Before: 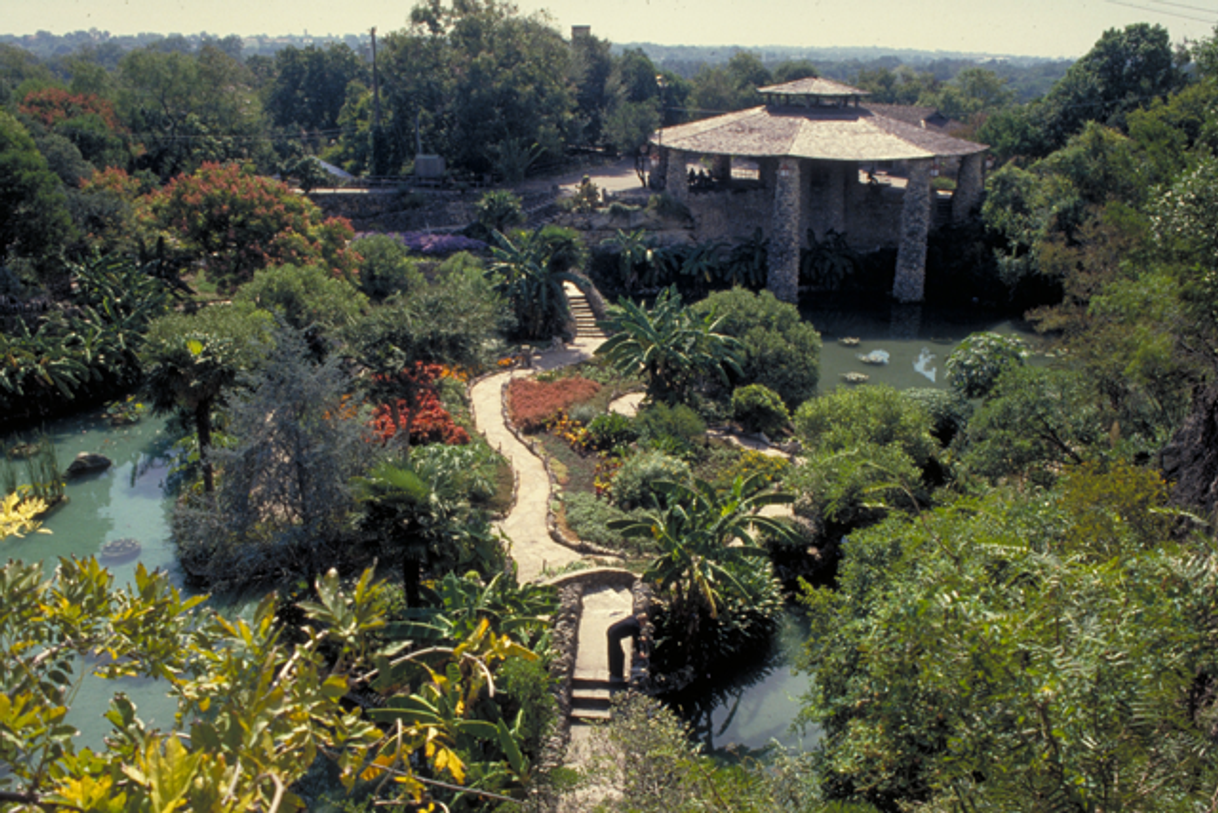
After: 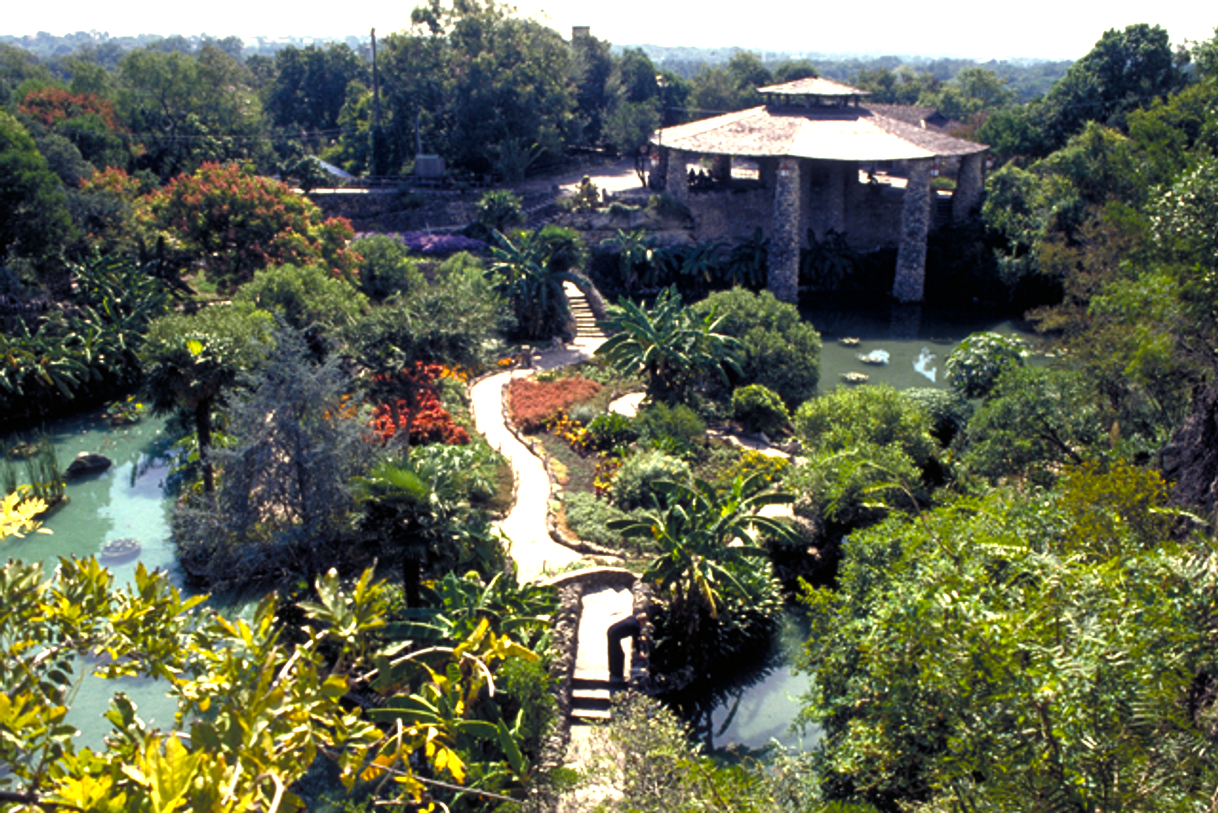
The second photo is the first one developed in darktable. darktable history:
exposure: black level correction 0, exposure 0.696 EV, compensate highlight preservation false
color balance rgb: shadows lift › luminance -21.913%, shadows lift › chroma 6.511%, shadows lift › hue 272.54°, power › luminance -3.593%, power › hue 141.53°, perceptual saturation grading › global saturation 20%, perceptual saturation grading › highlights -24.794%, perceptual saturation grading › shadows 24.099%, perceptual brilliance grading › global brilliance 14.176%, perceptual brilliance grading › shadows -34.928%, global vibrance 20%
tone equalizer: edges refinement/feathering 500, mask exposure compensation -1.57 EV, preserve details guided filter
